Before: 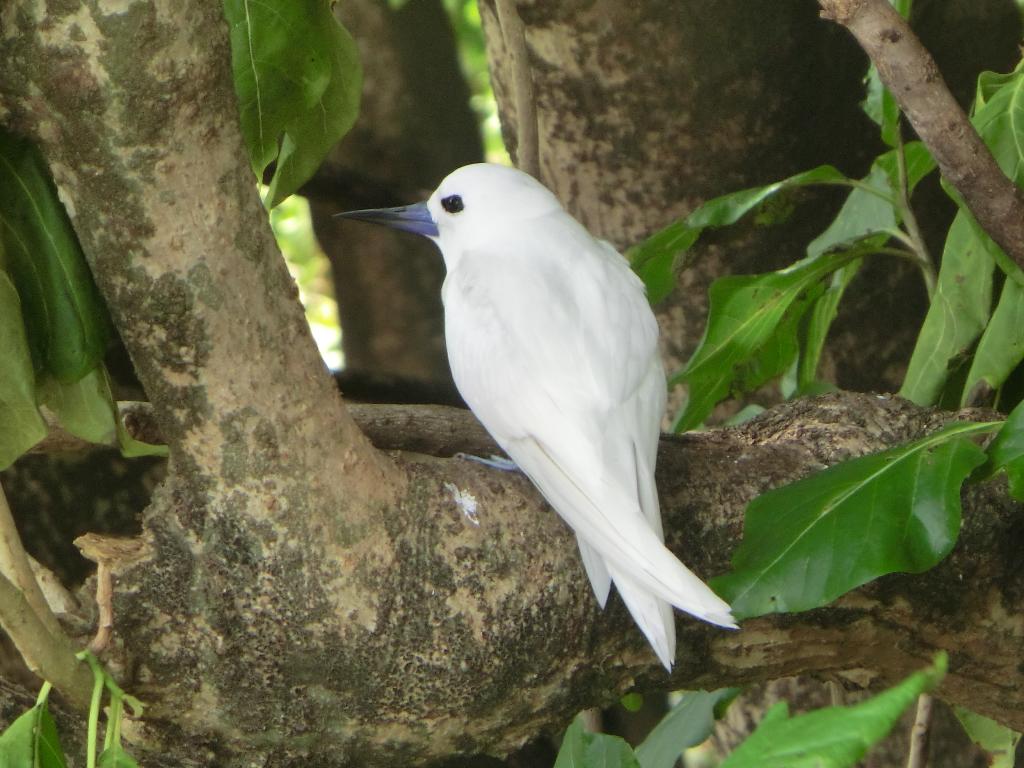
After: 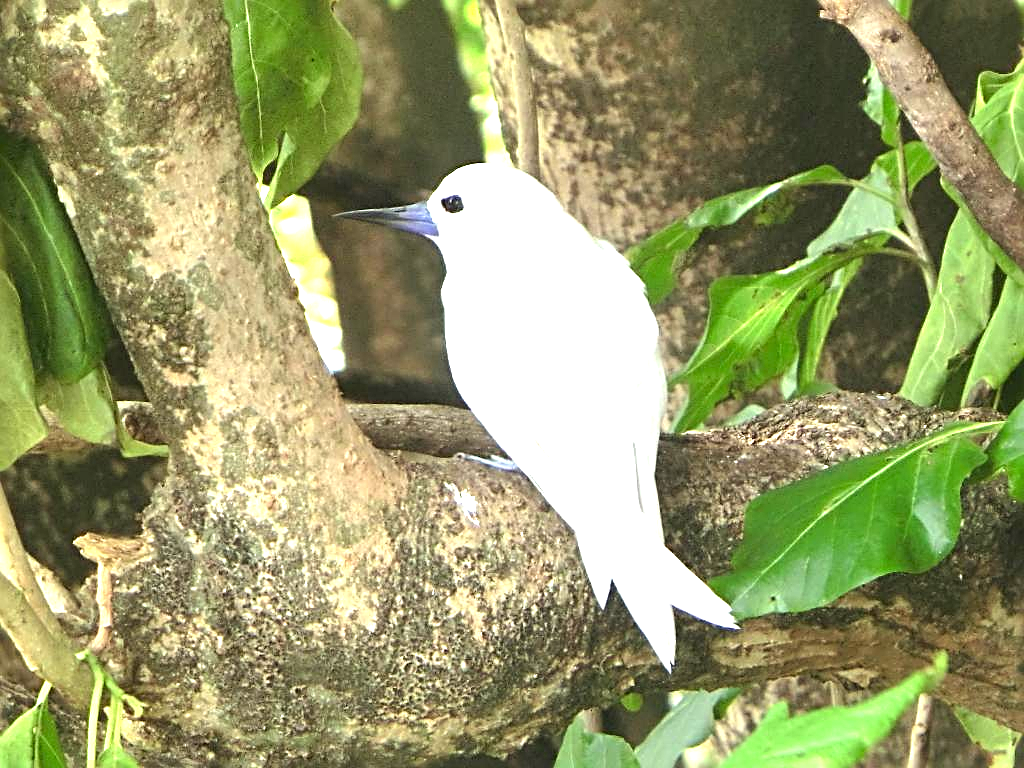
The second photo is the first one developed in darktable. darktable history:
exposure: black level correction 0, exposure 1.554 EV, compensate highlight preservation false
sharpen: radius 2.838, amount 0.722
